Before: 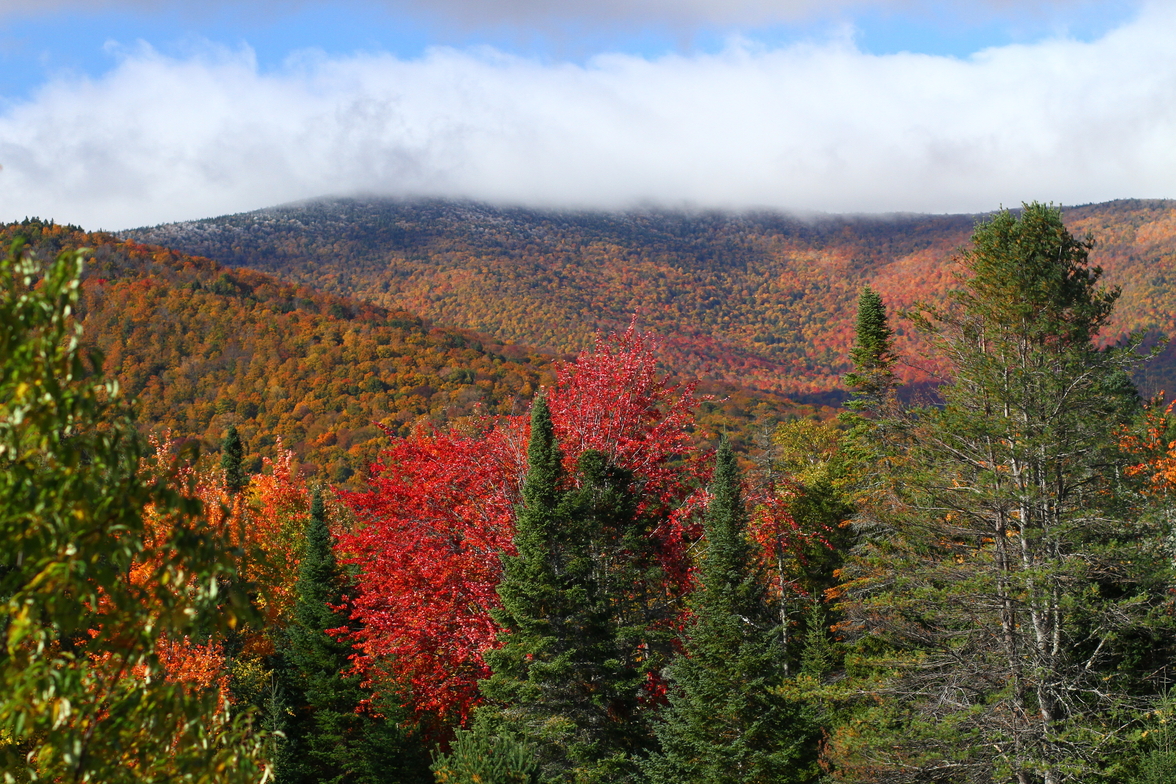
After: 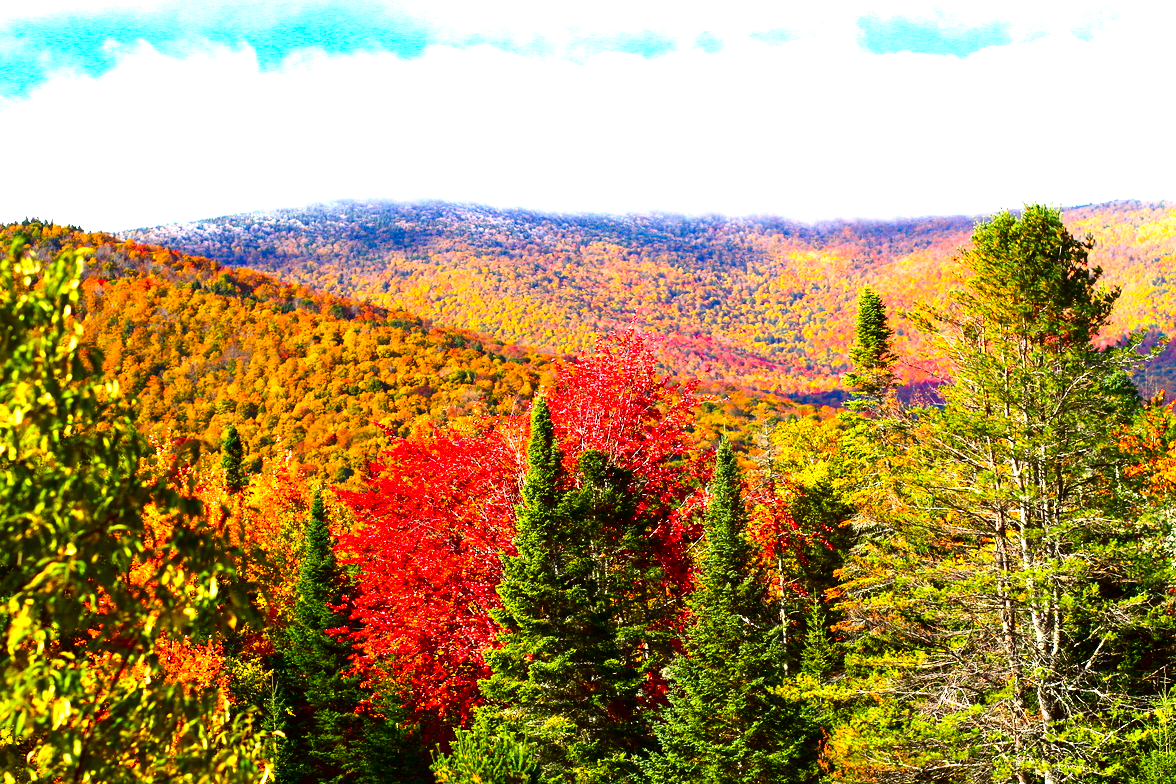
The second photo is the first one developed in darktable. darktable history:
contrast brightness saturation: contrast 0.236, brightness -0.231, saturation 0.138
exposure: black level correction 0.001, exposure 1.305 EV, compensate exposure bias true, compensate highlight preservation false
color correction: highlights a* 6.58, highlights b* 7.43, shadows a* 6.67, shadows b* 7.42, saturation 0.892
color balance rgb: linear chroma grading › global chroma 40.719%, perceptual saturation grading › global saturation -1.877%, perceptual saturation grading › highlights -7.32%, perceptual saturation grading › mid-tones 8.276%, perceptual saturation grading › shadows 4.895%, global vibrance 50.613%
